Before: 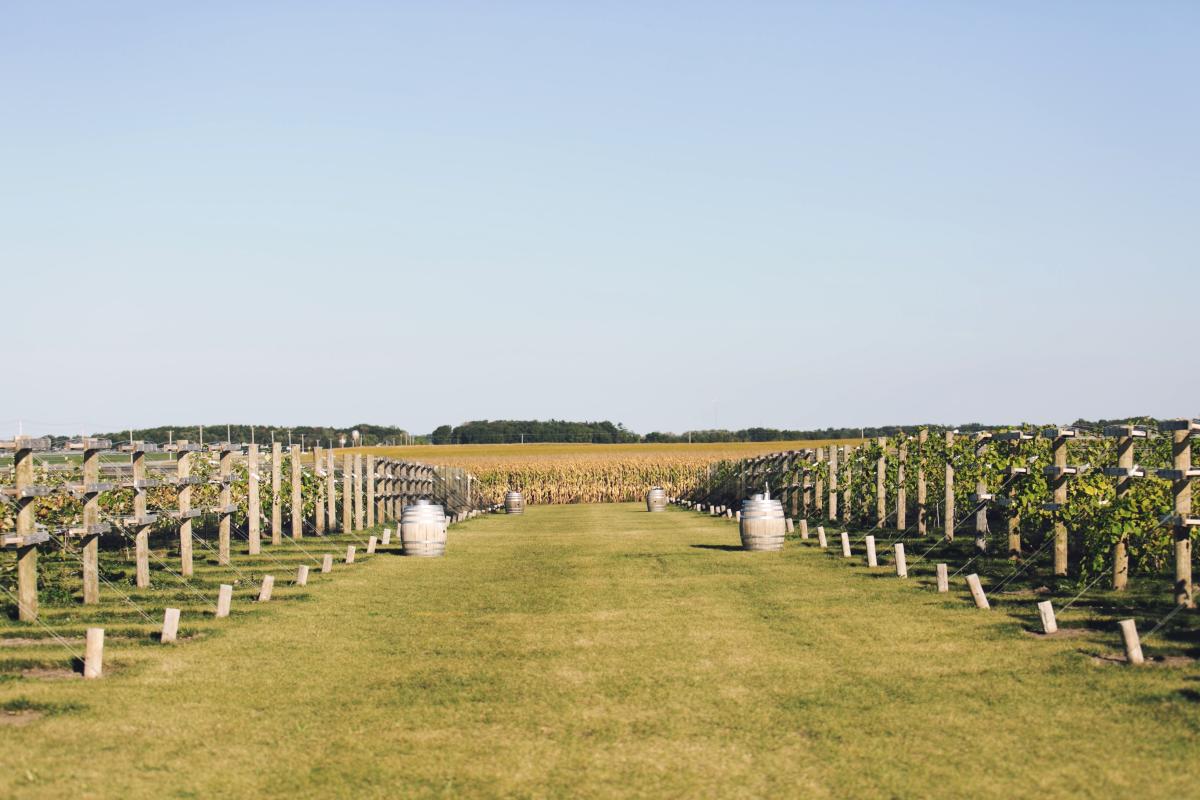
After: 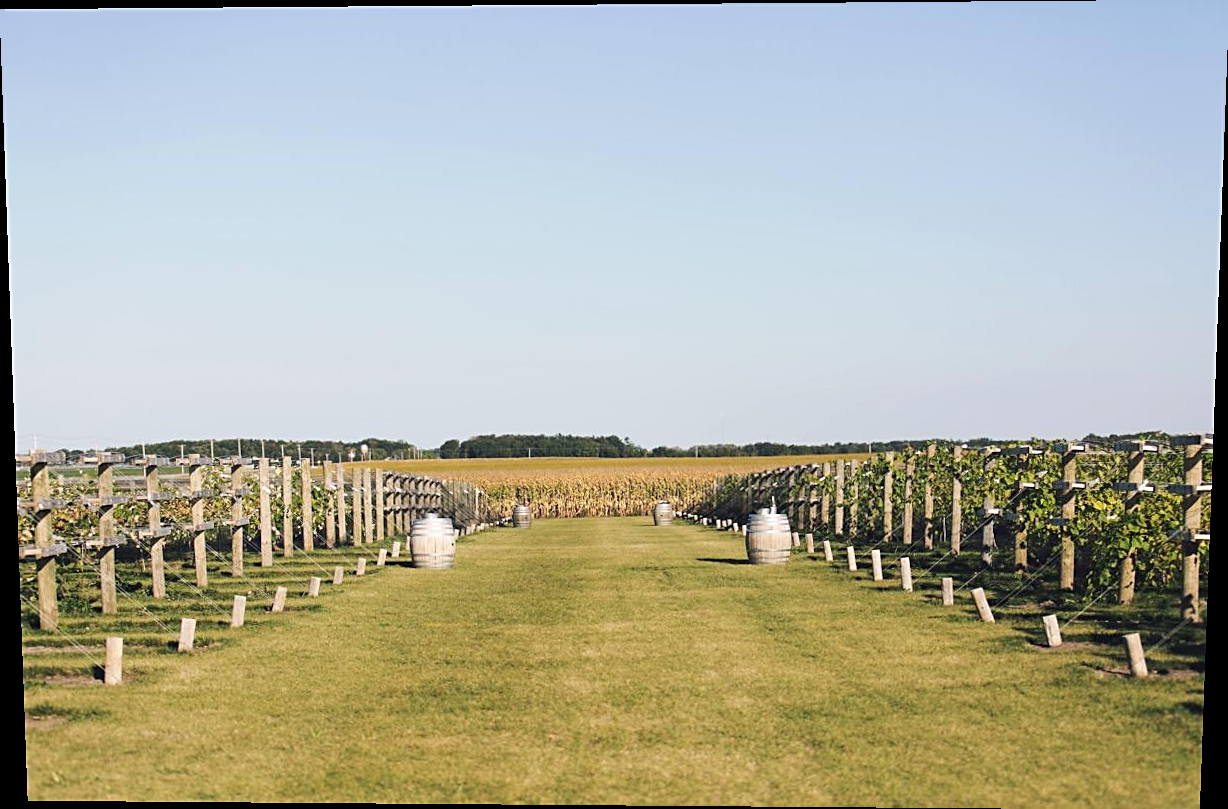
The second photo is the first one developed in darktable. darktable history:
sharpen: on, module defaults
rotate and perspective: lens shift (vertical) 0.048, lens shift (horizontal) -0.024, automatic cropping off
